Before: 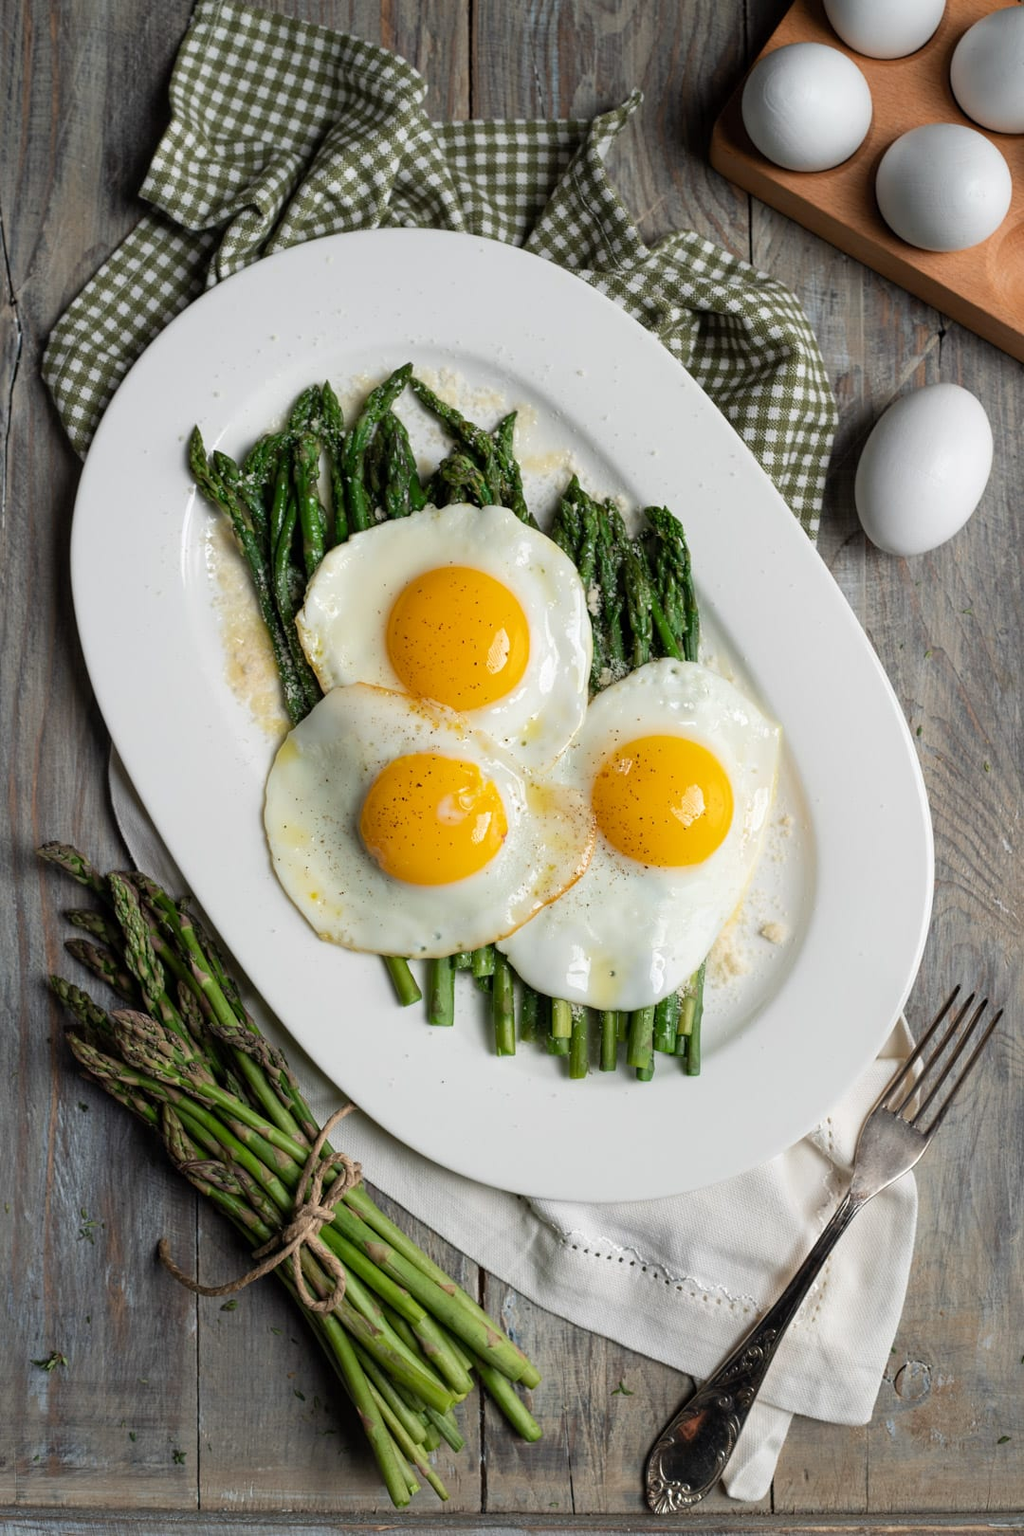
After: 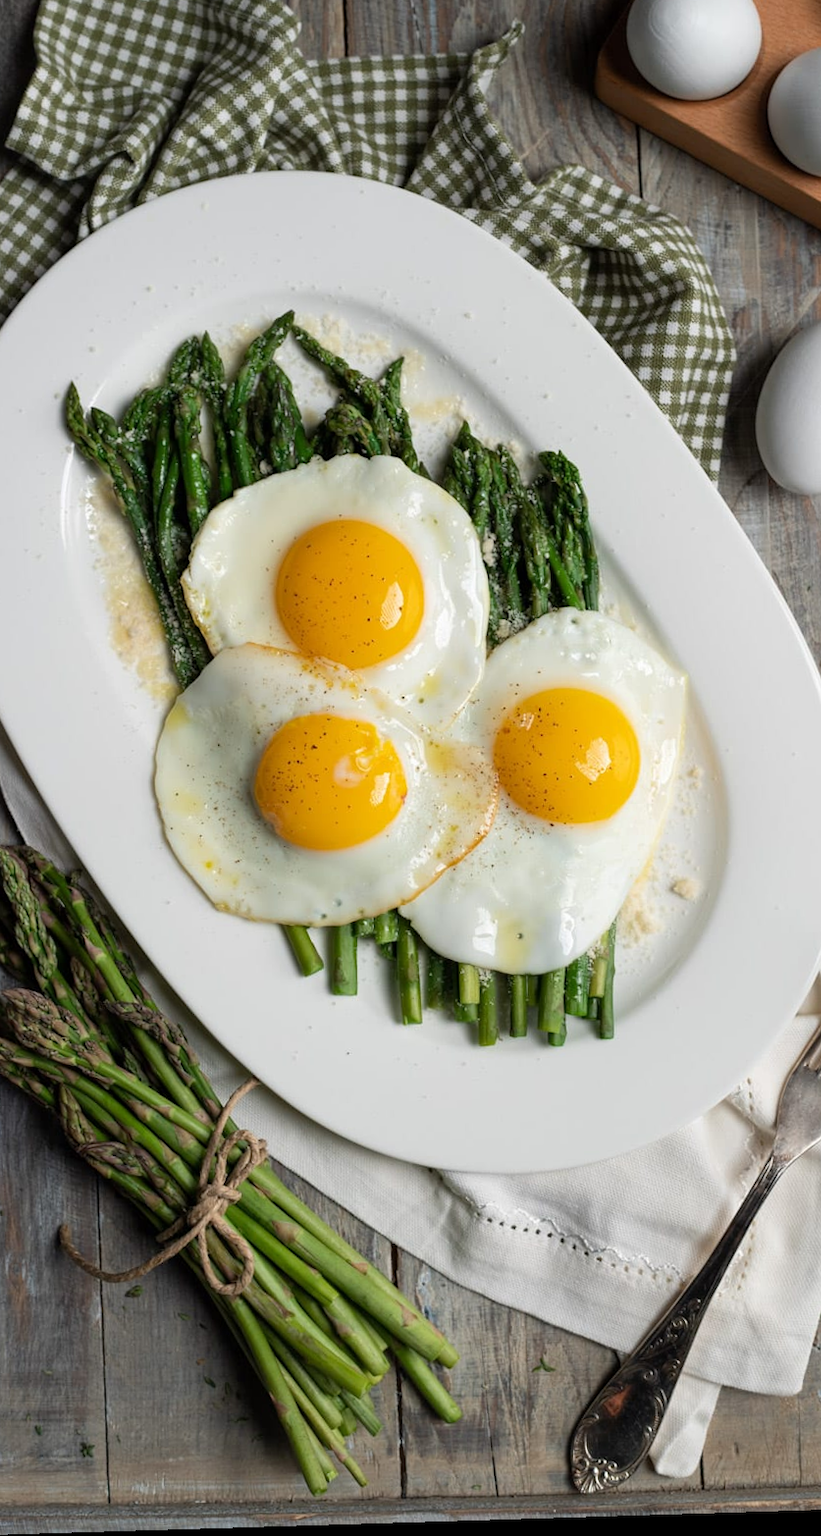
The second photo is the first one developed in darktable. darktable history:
rotate and perspective: rotation -1.75°, automatic cropping off
crop and rotate: left 13.15%, top 5.251%, right 12.609%
